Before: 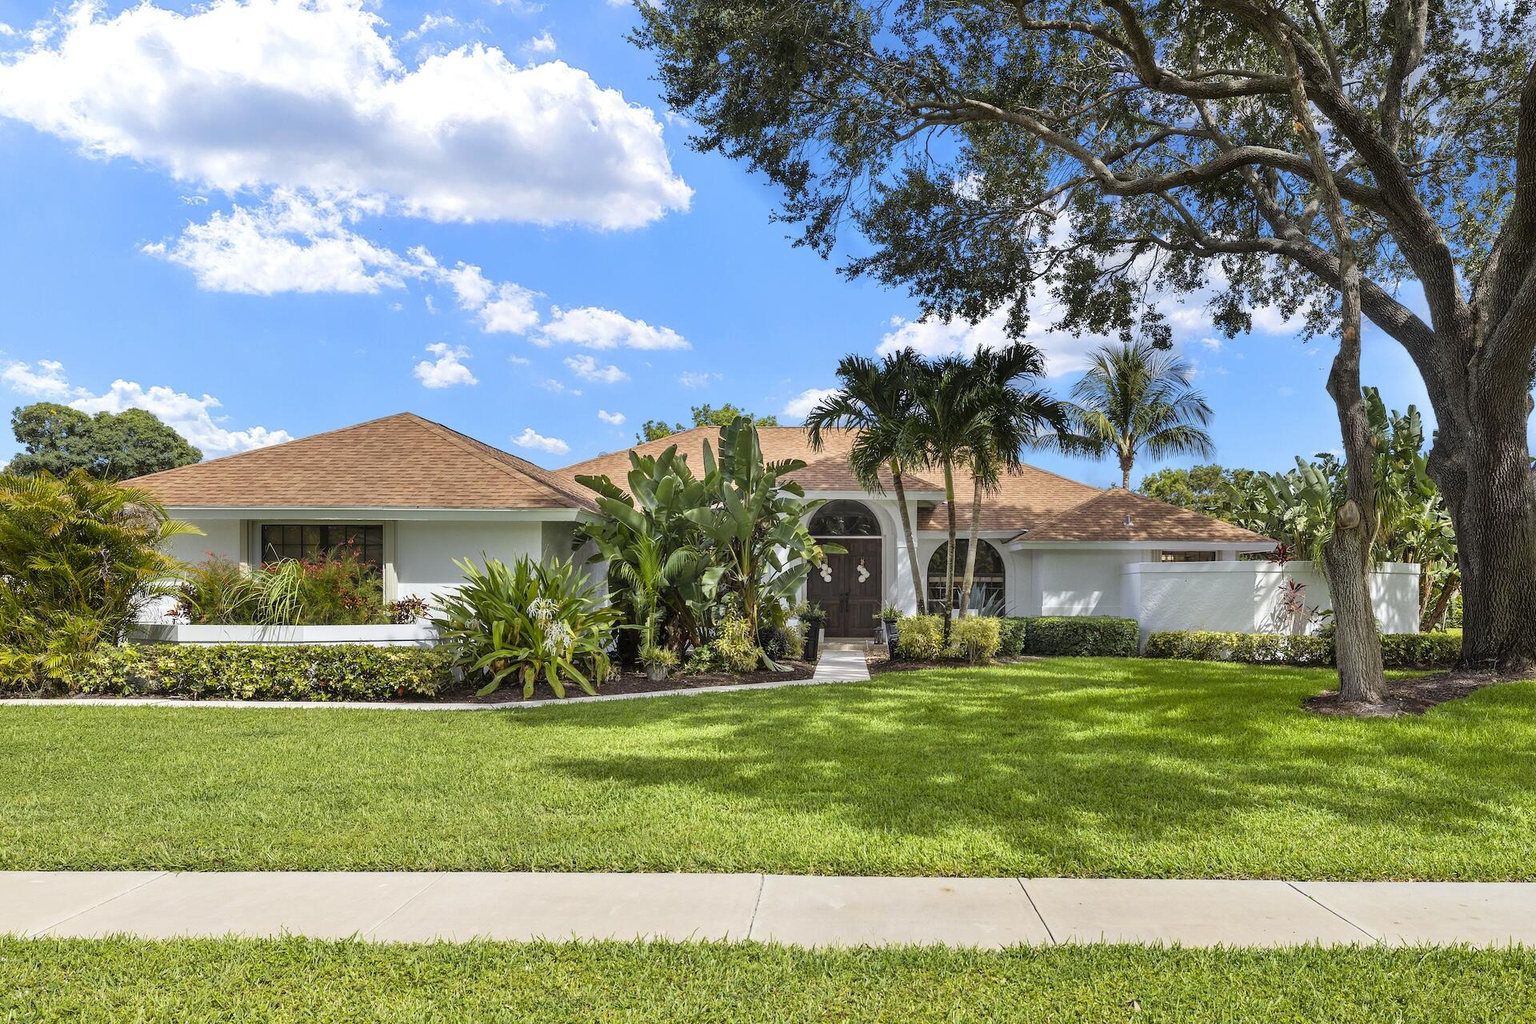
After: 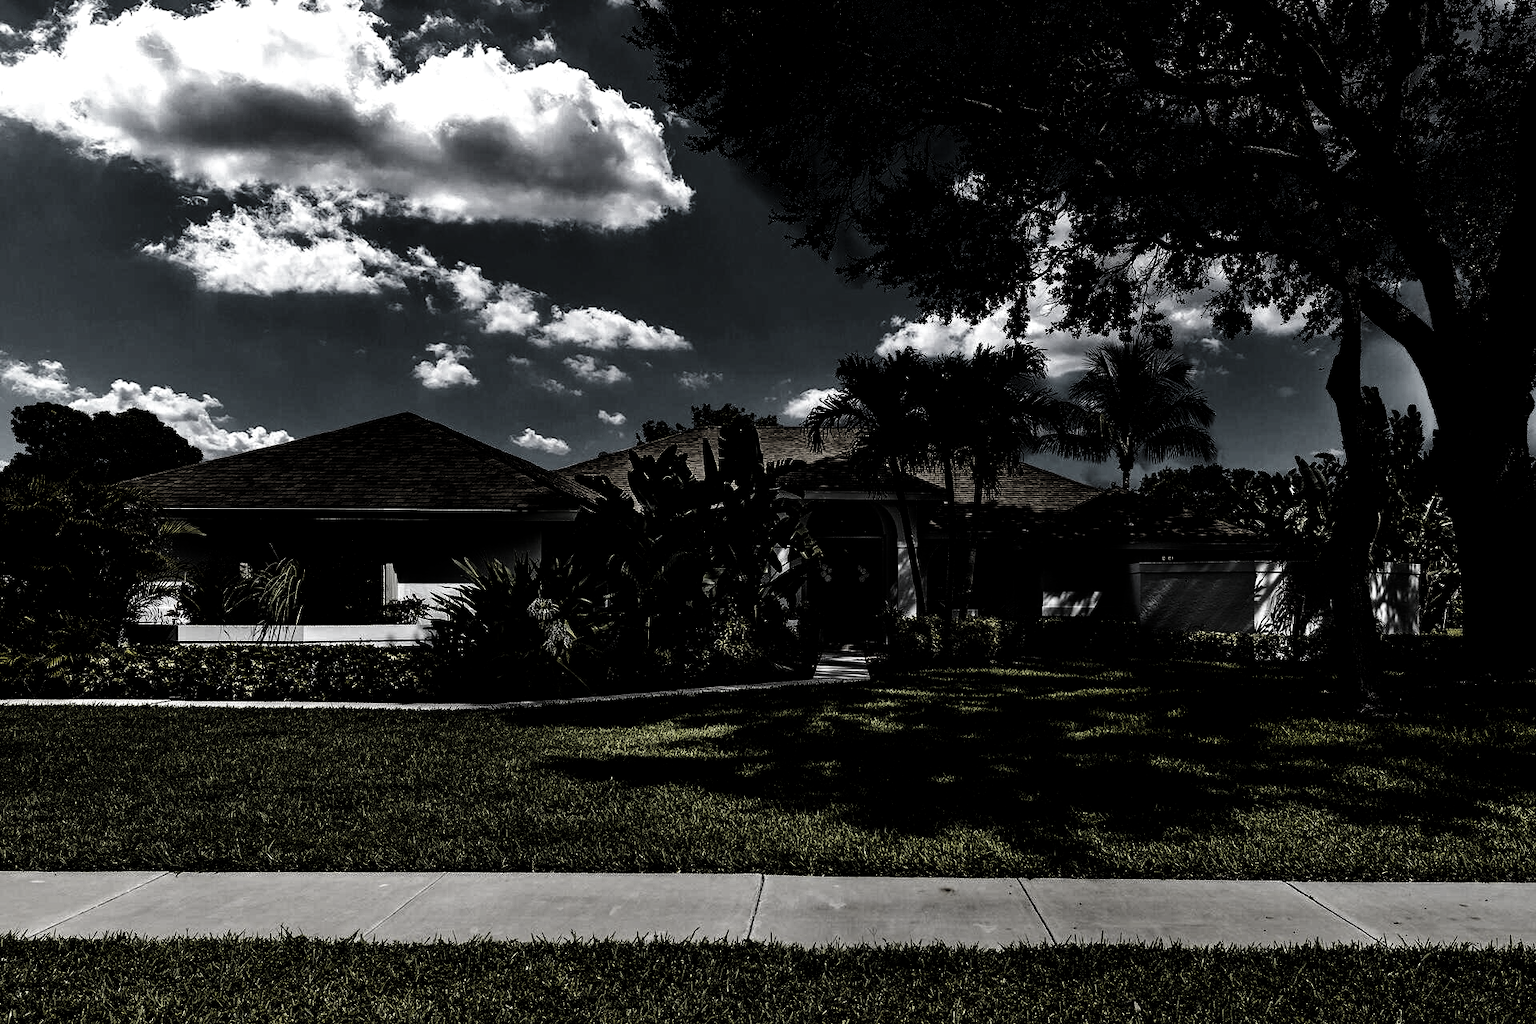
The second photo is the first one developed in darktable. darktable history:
base curve: curves: ch0 [(0, 0) (0.028, 0.03) (0.121, 0.232) (0.46, 0.748) (0.859, 0.968) (1, 1)], preserve colors none
levels: levels [0.721, 0.937, 0.997]
